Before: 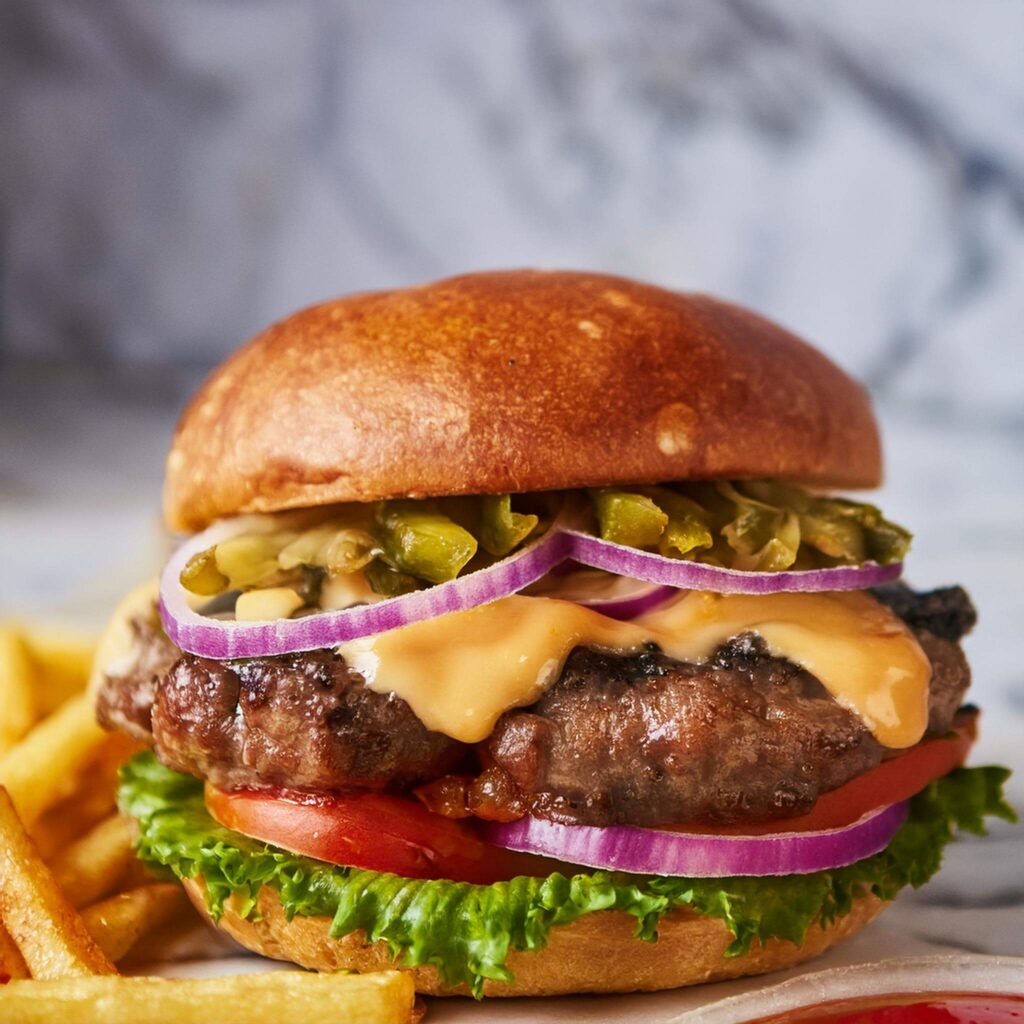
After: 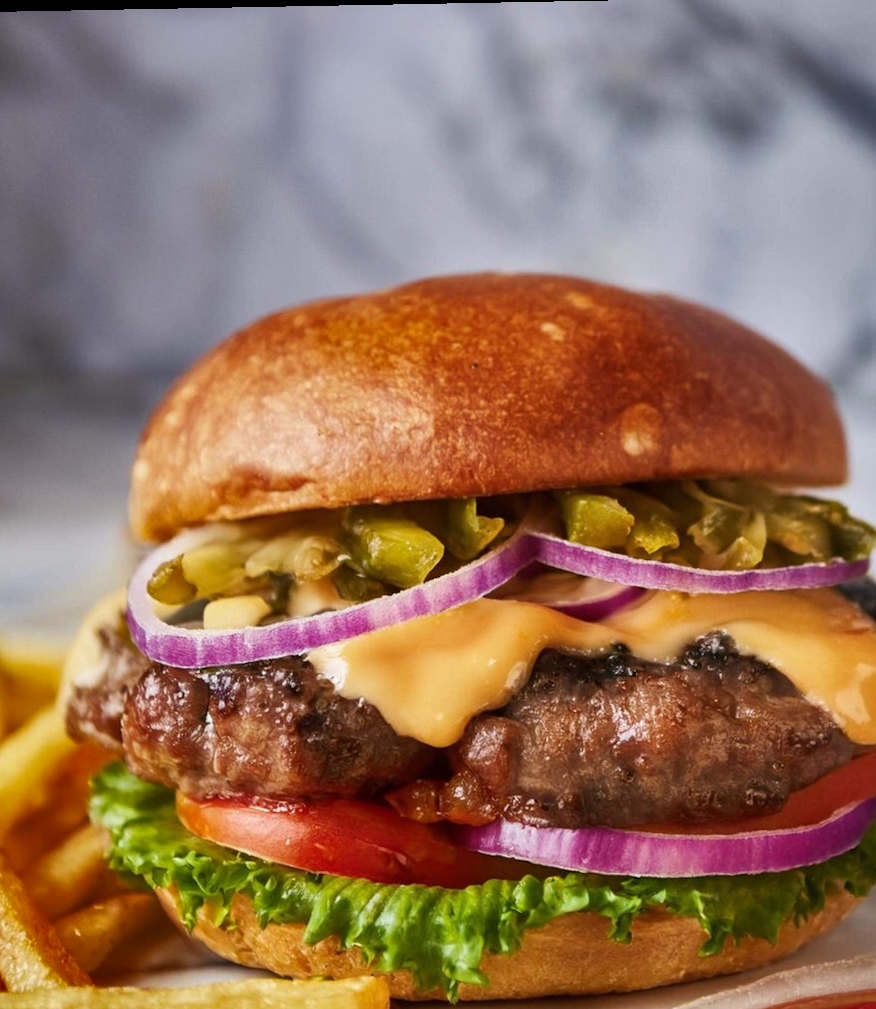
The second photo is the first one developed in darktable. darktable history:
tone equalizer: edges refinement/feathering 500, mask exposure compensation -1.57 EV, preserve details no
crop and rotate: angle 1.07°, left 4.216%, top 0.568%, right 11.735%, bottom 2.645%
shadows and highlights: shadows 20.91, highlights -81.41, soften with gaussian
